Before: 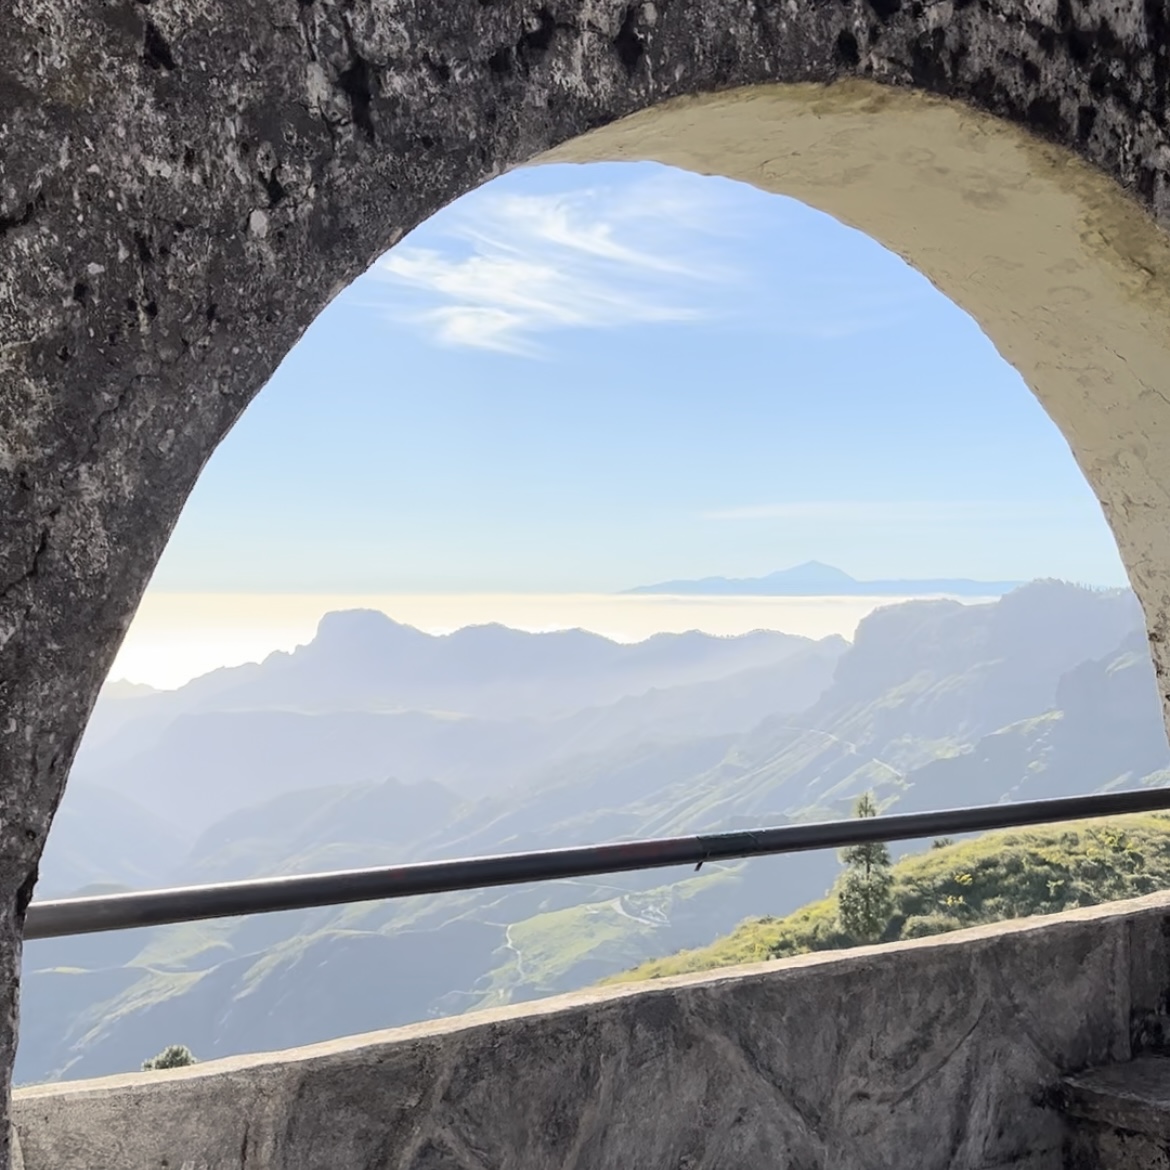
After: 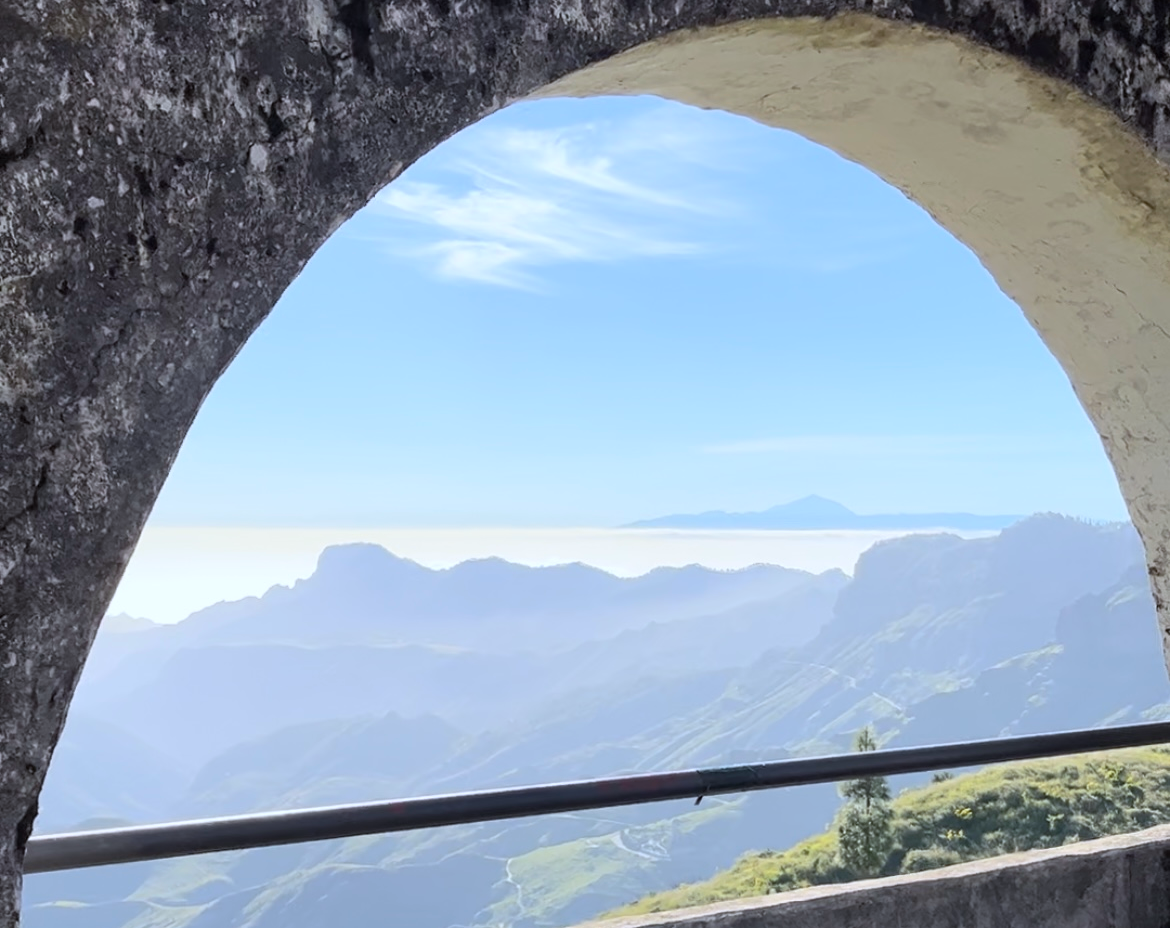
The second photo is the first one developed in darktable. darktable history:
crop and rotate: top 5.667%, bottom 14.937%
white balance: red 0.954, blue 1.079
tone equalizer: on, module defaults
